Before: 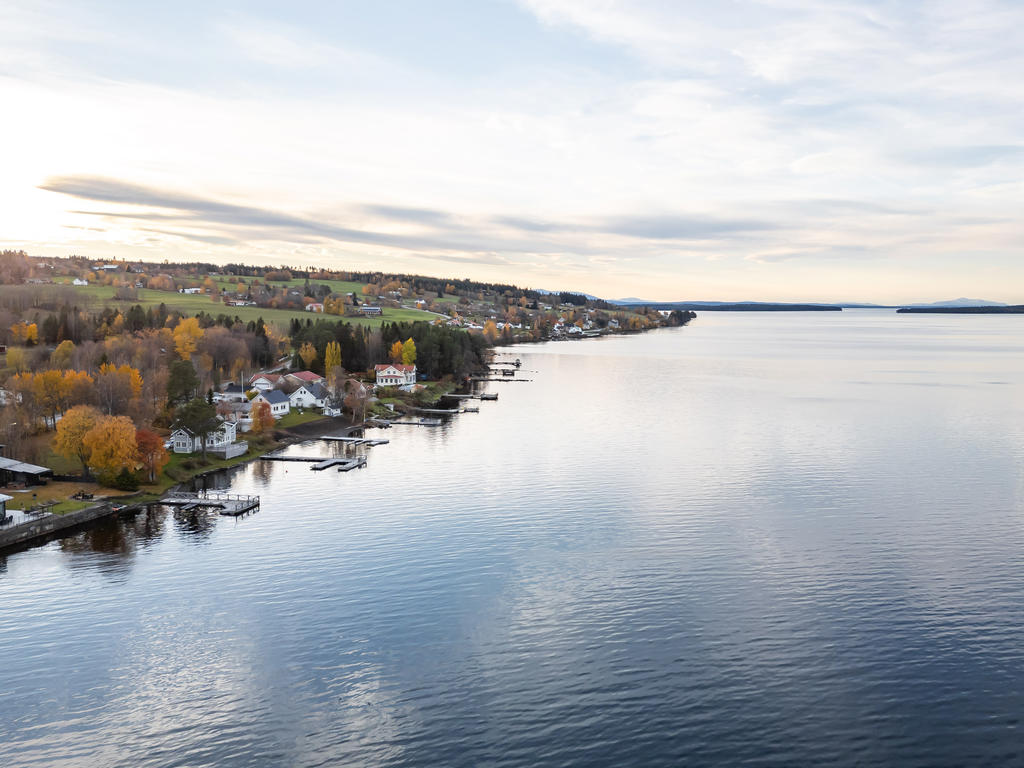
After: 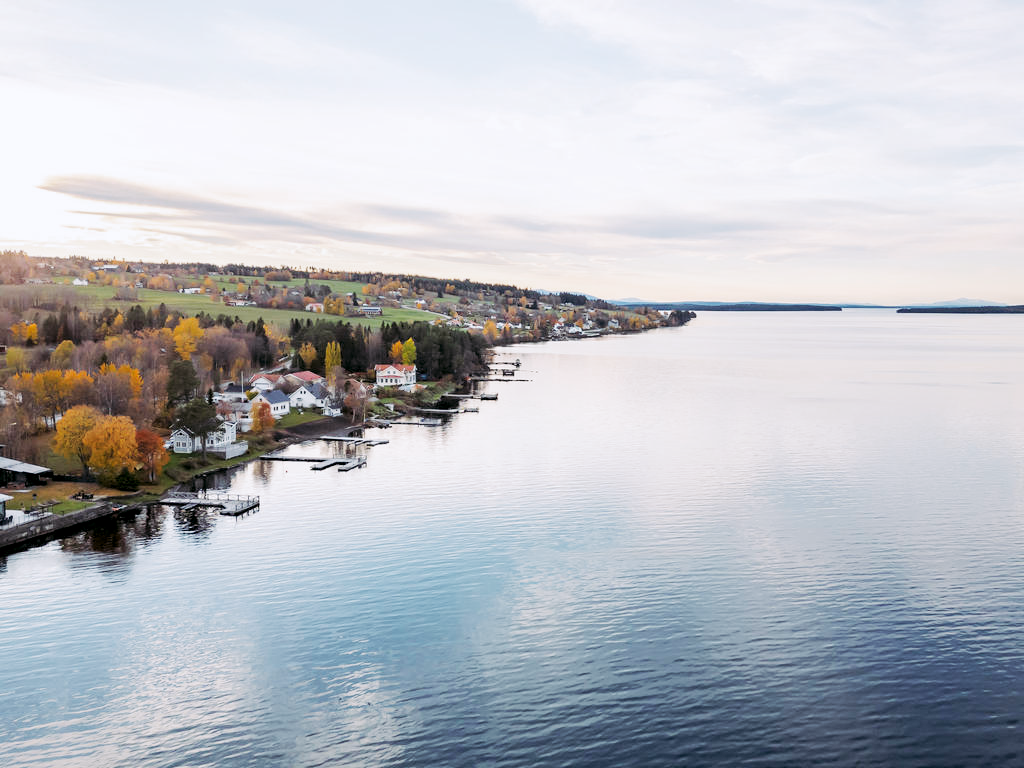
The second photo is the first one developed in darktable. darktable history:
tone curve: curves: ch0 [(0, 0) (0.003, 0.003) (0.011, 0.011) (0.025, 0.025) (0.044, 0.044) (0.069, 0.068) (0.1, 0.098) (0.136, 0.134) (0.177, 0.175) (0.224, 0.221) (0.277, 0.273) (0.335, 0.33) (0.399, 0.393) (0.468, 0.461) (0.543, 0.546) (0.623, 0.625) (0.709, 0.711) (0.801, 0.802) (0.898, 0.898) (1, 1)], preserve colors none
color look up table: target L [96.84, 94, 93.12, 89.35, 86.2, 86.97, 77.94, 72.81, 68.89, 53.09, 48.44, 57.06, 26.61, 14.9, 200, 82.65, 75.21, 70.65, 72.79, 65.16, 60.99, 64.01, 53.5, 51.2, 47, 33.08, 18.22, 11.27, 90.05, 86.74, 76.72, 79.81, 73.94, 70.72, 59.28, 59.22, 64.63, 44.73, 49.52, 49.02, 29.75, 30.19, 22.08, 3.489, 90.51, 81.34, 65.45, 57.45, 29.79], target a [-0.261, -12.76, -13.91, -23.51, -45.1, -7.073, -15.16, -5.607, -44.68, -50.06, -23.14, -39.5, -31.01, -18.34, 0, 19.46, 16.93, 45.76, 18.66, 52.81, 74.16, 19.69, 79.94, 34.09, 68.55, 55.67, 37.03, 5.493, 18.13, 6.778, 37.92, 34.34, 11.89, 19.7, -0.463, 81.02, 9.578, 62.46, 58.59, 69.56, 34.31, 47.91, 33.15, 12.79, -36.58, -17.7, -35.51, -23.5, -1.331], target b [0.964, 36.86, 11.18, 21, 27.8, 26.4, 4.842, 73.13, 13.25, 39.09, 41.22, 0.259, 25.61, 4.846, 0, 16.39, 77.14, 17.38, 9.051, 61.66, -9.396, 38.28, 39.53, 59.7, 61.52, 24.23, 27.8, 12.33, -12.47, -3.475, -4.878, -27.94, -32.13, -16.71, -1.336, -35.75, -50.74, -18.66, -45, -64.06, -21.27, -83.57, -70.42, -8.371, -9.231, -20.65, -17.48, -29.62, -38.83], num patches 49
